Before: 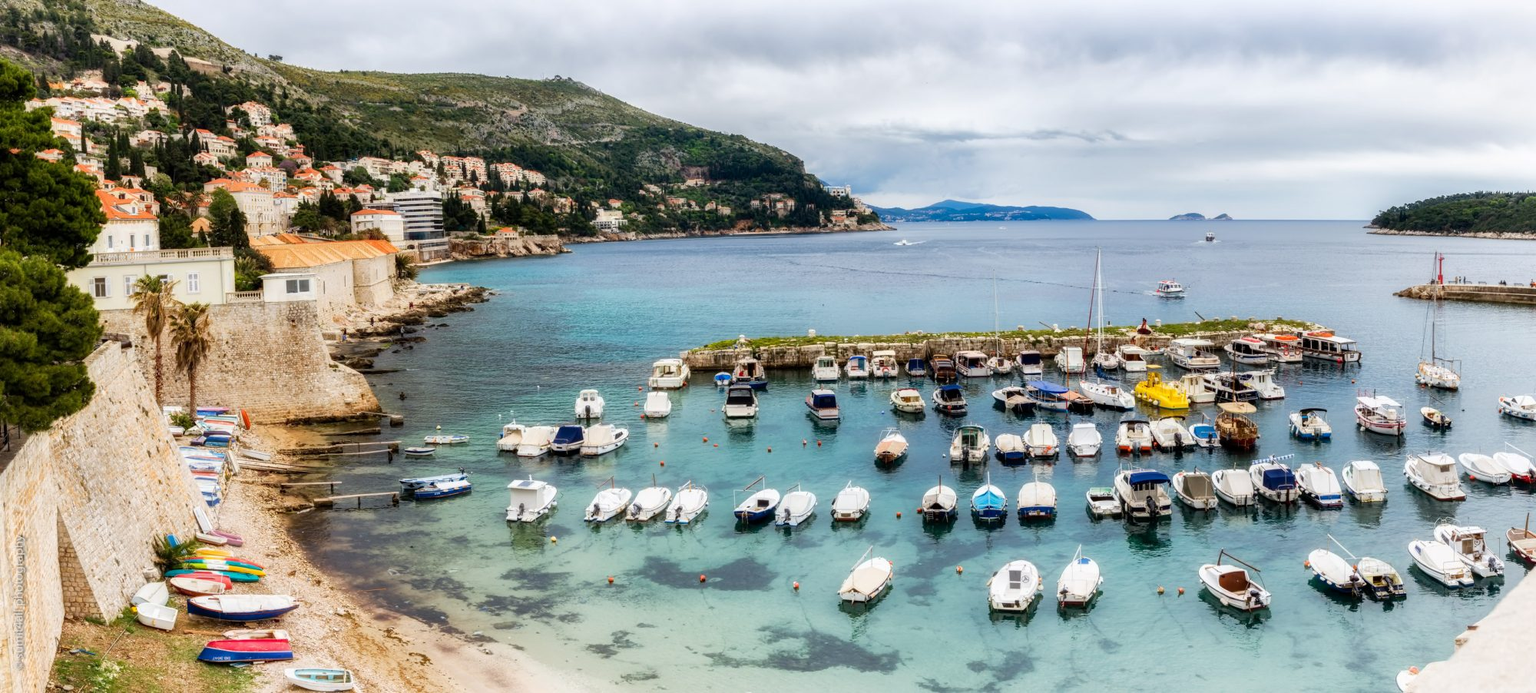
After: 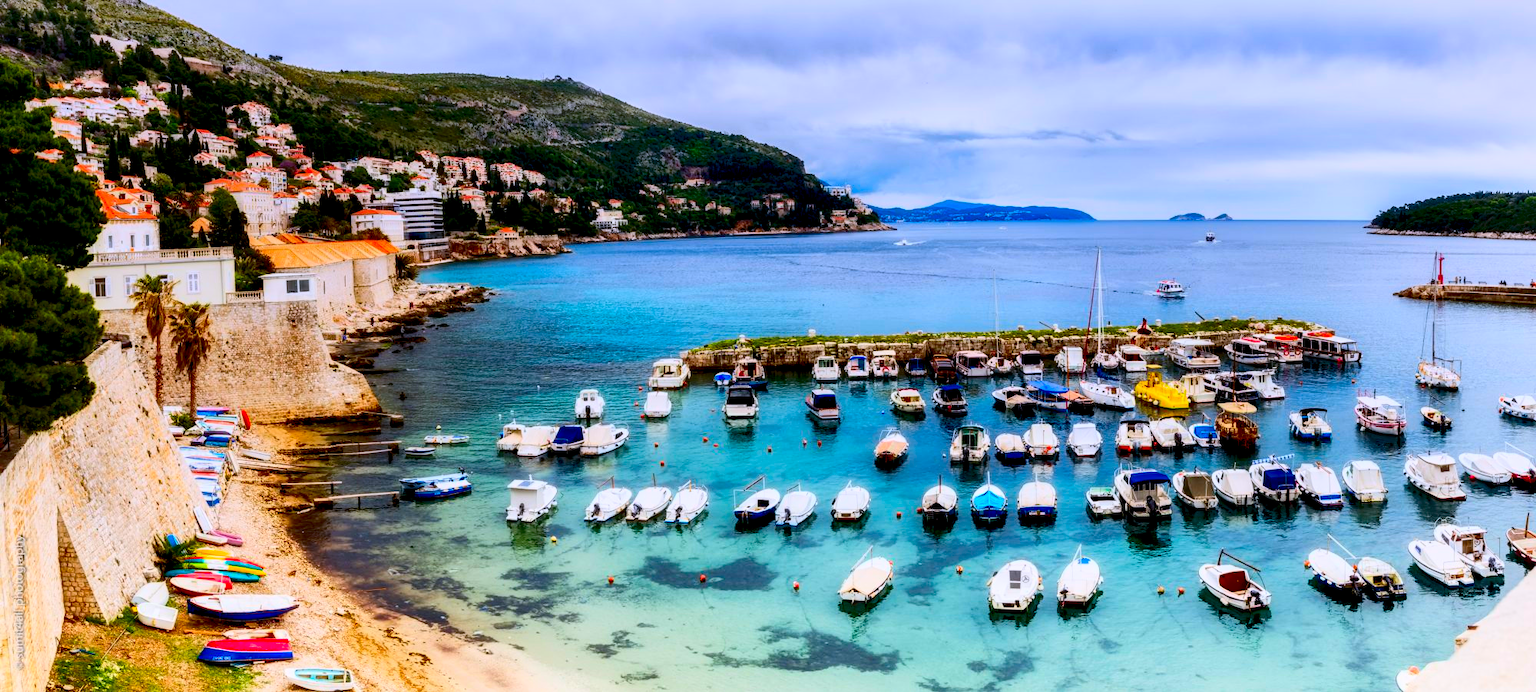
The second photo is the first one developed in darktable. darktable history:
exposure: black level correction 0.016, exposure -0.009 EV, compensate highlight preservation false
graduated density: hue 238.83°, saturation 50%
contrast brightness saturation: contrast 0.26, brightness 0.02, saturation 0.87
shadows and highlights: shadows 20.55, highlights -20.99, soften with gaussian
